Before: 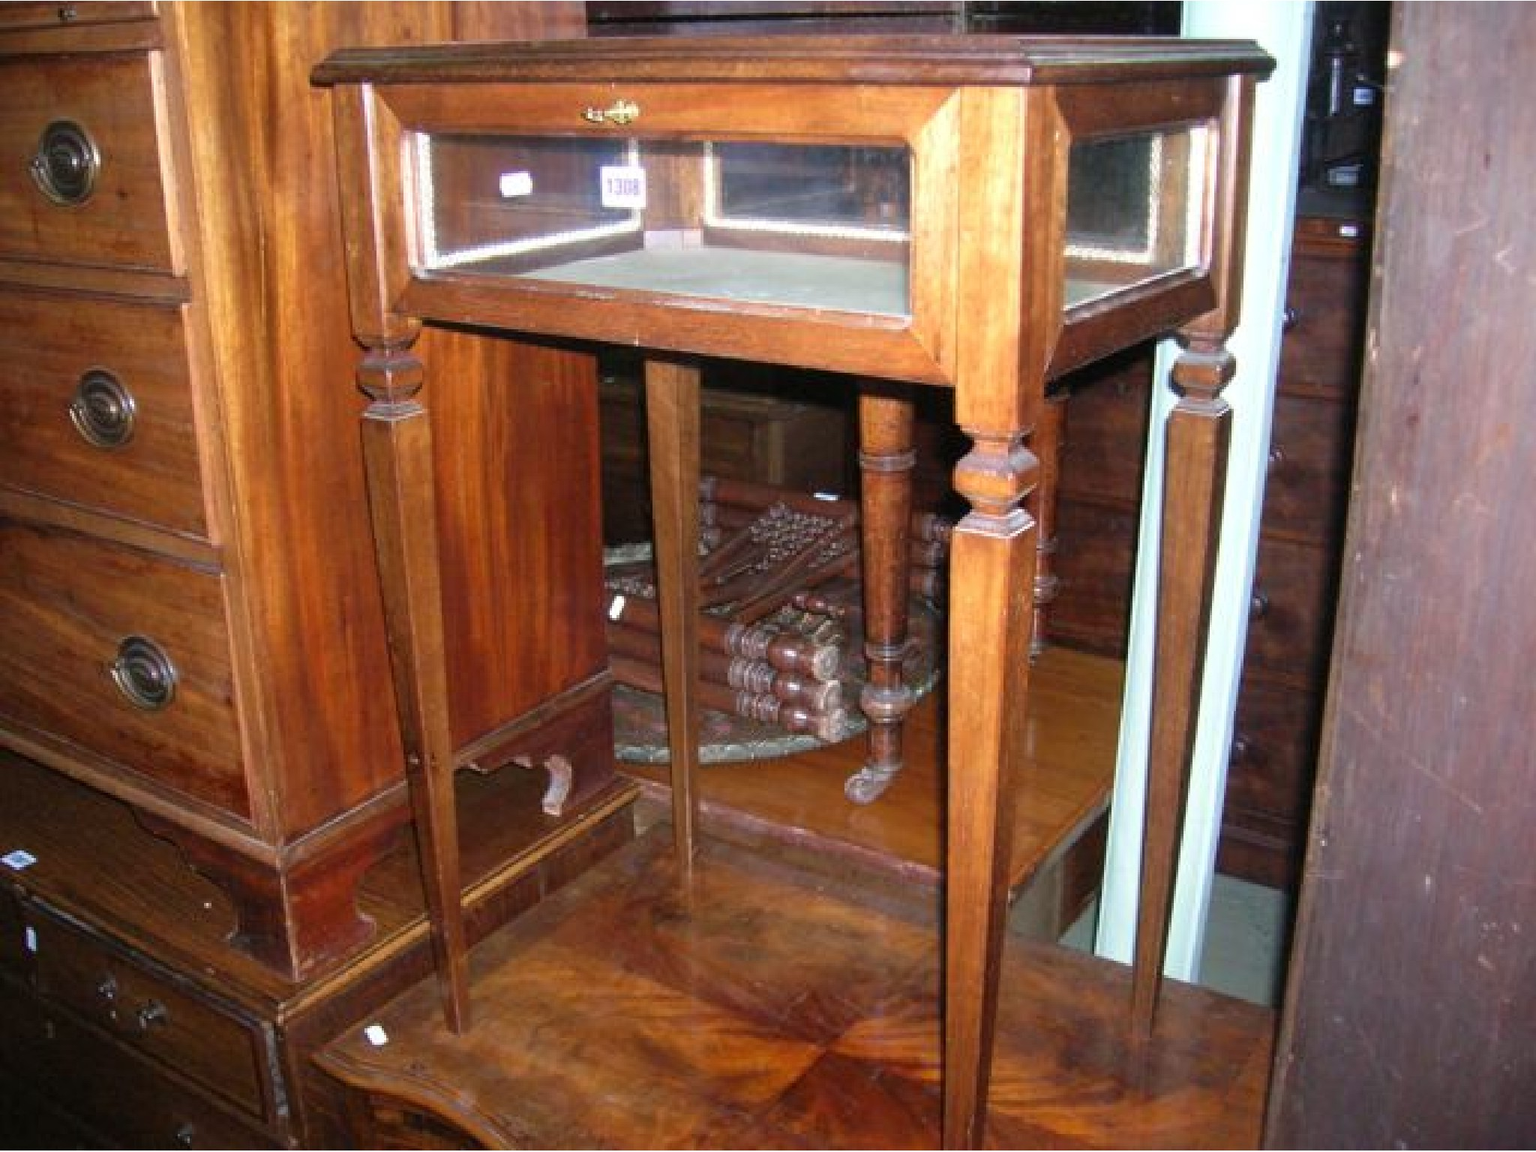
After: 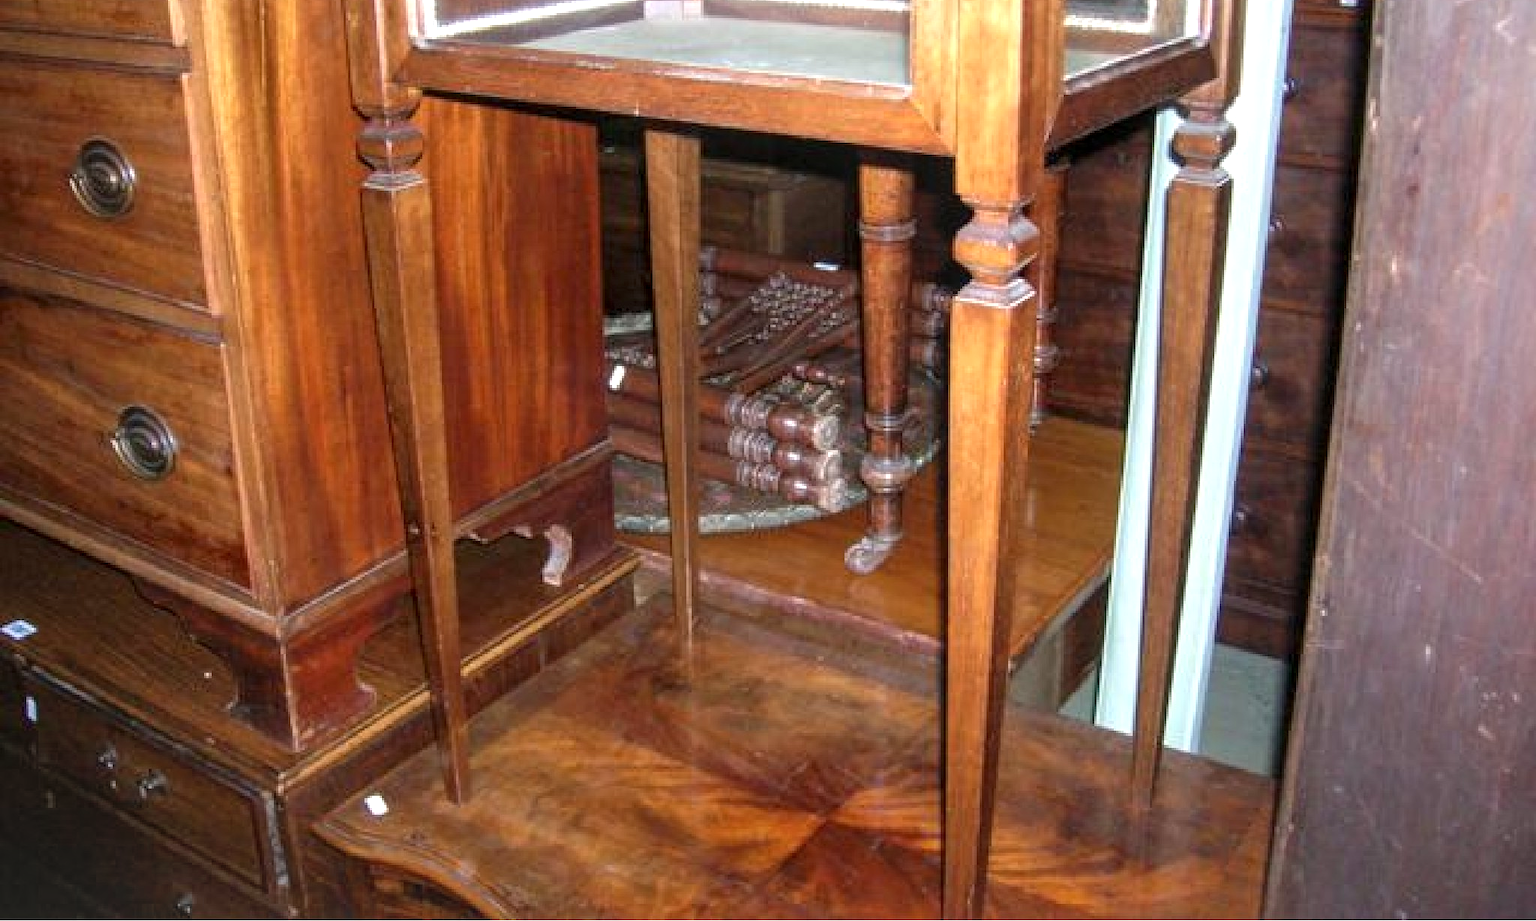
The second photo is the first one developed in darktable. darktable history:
exposure: black level correction 0.001, exposure 0.193 EV, compensate exposure bias true, compensate highlight preservation false
local contrast: on, module defaults
crop and rotate: top 20.012%
tone equalizer: edges refinement/feathering 500, mask exposure compensation -1.57 EV, preserve details no
